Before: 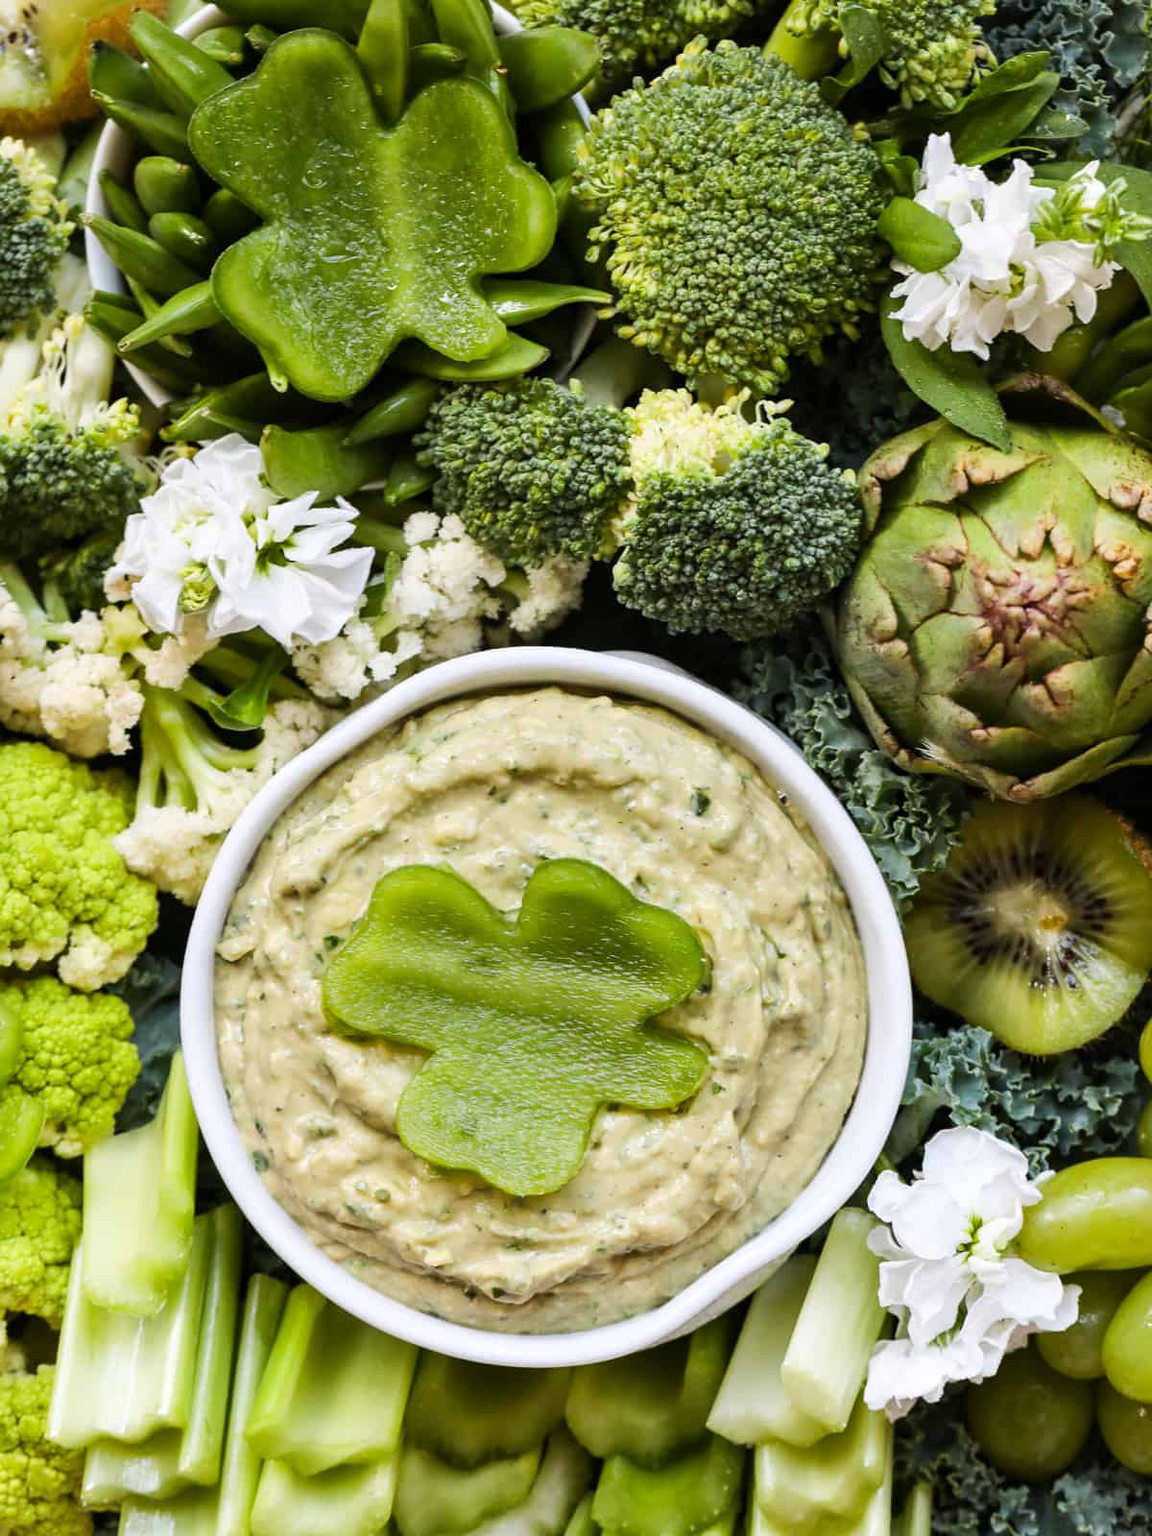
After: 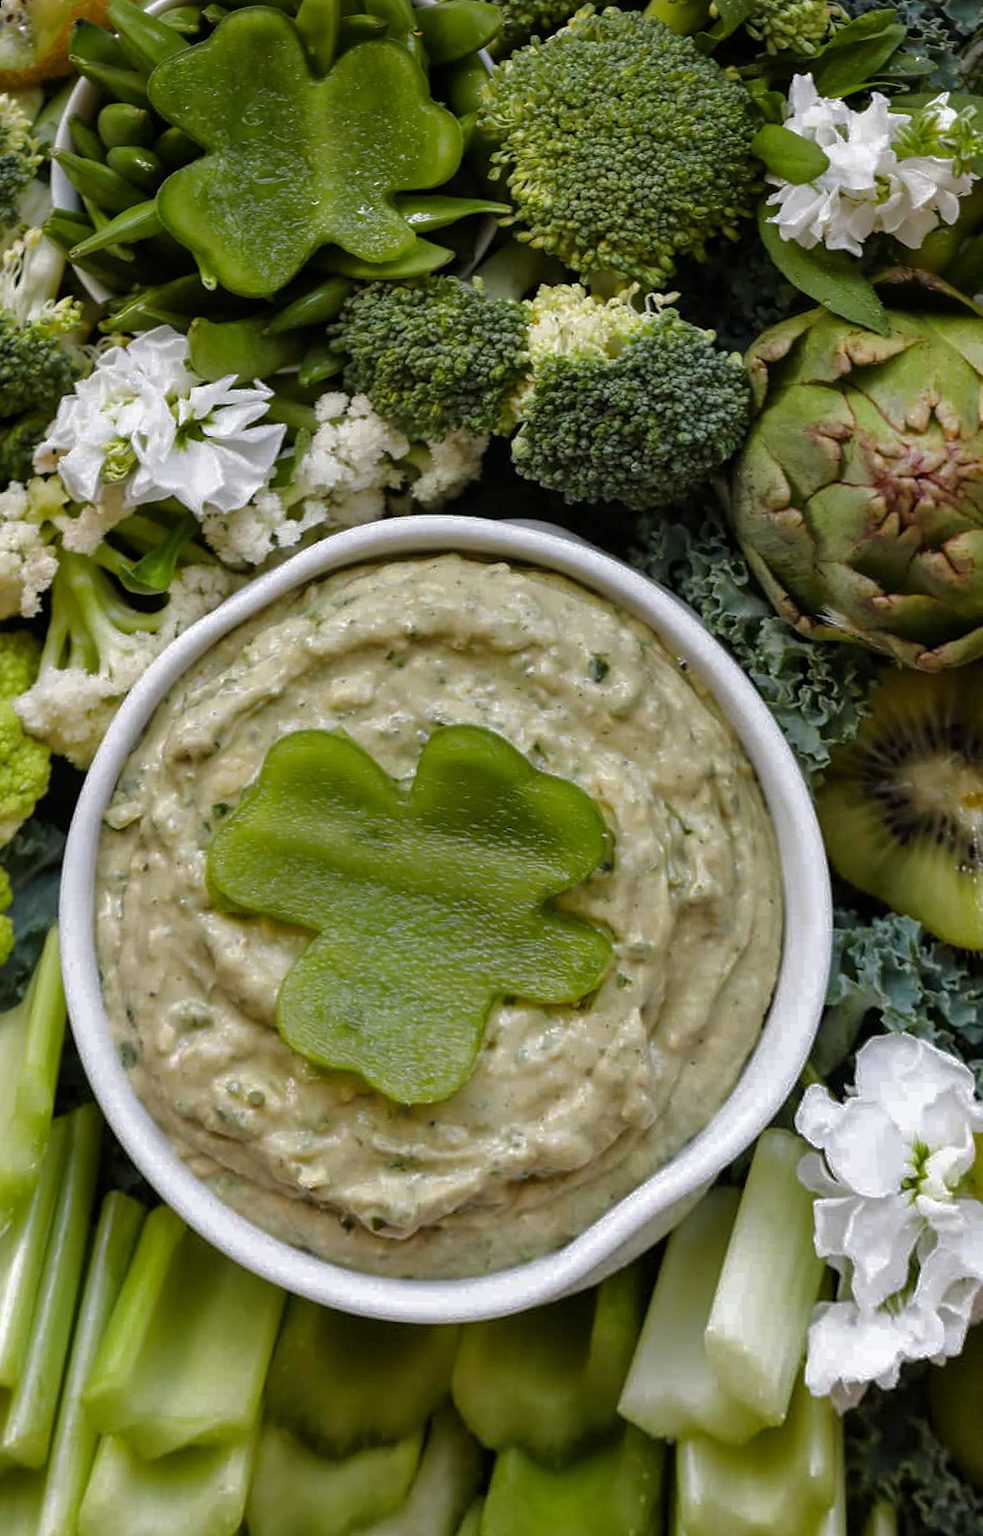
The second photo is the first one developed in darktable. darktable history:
rotate and perspective: rotation 0.72°, lens shift (vertical) -0.352, lens shift (horizontal) -0.051, crop left 0.152, crop right 0.859, crop top 0.019, crop bottom 0.964
base curve: curves: ch0 [(0, 0) (0.841, 0.609) (1, 1)]
